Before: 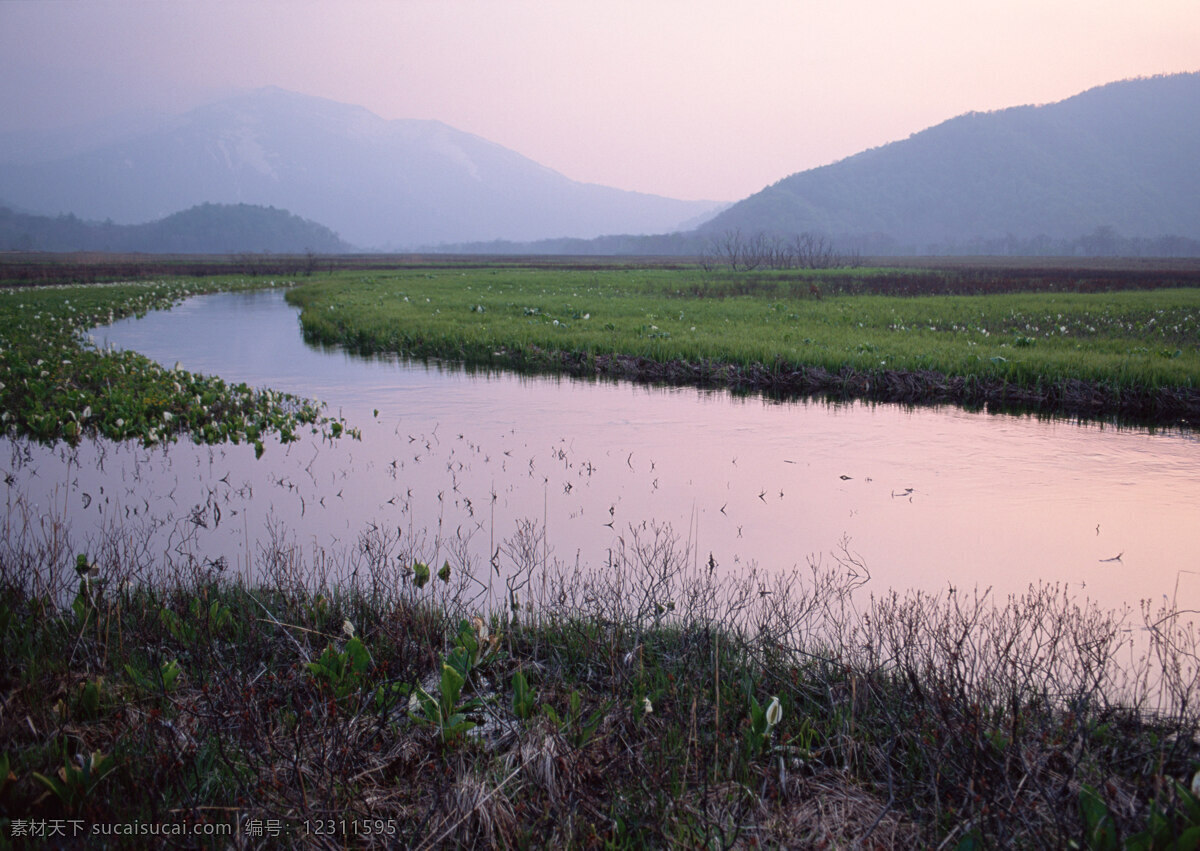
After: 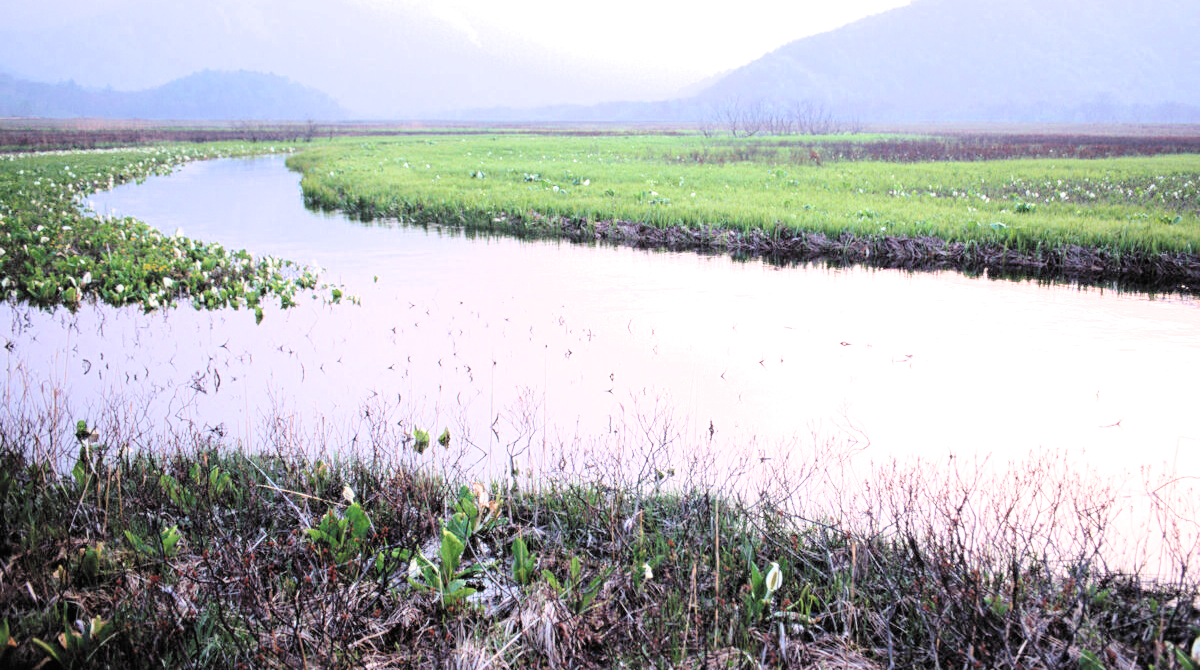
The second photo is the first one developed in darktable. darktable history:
crop and rotate: top 15.766%, bottom 5.427%
exposure: black level correction 0, exposure 2.409 EV, compensate exposure bias true, compensate highlight preservation false
filmic rgb: black relative exposure -5.05 EV, white relative exposure 3.99 EV, hardness 2.87, contrast 1.3, highlights saturation mix -30.58%, color science v6 (2022)
